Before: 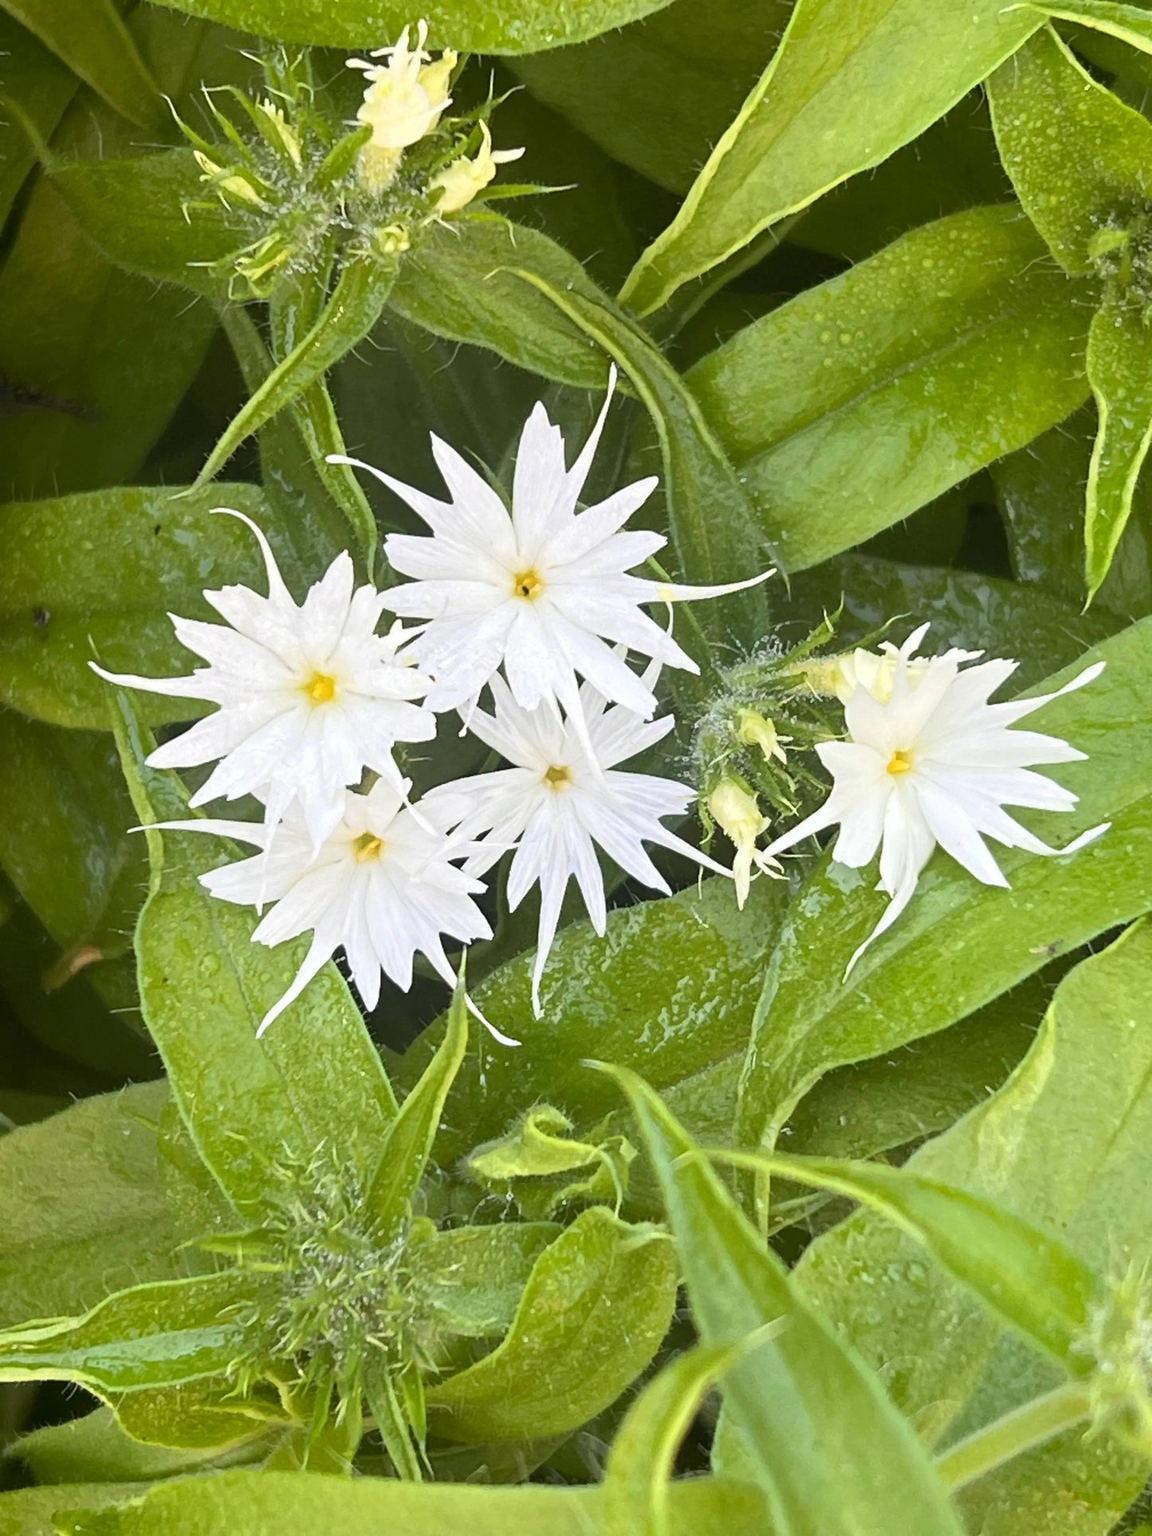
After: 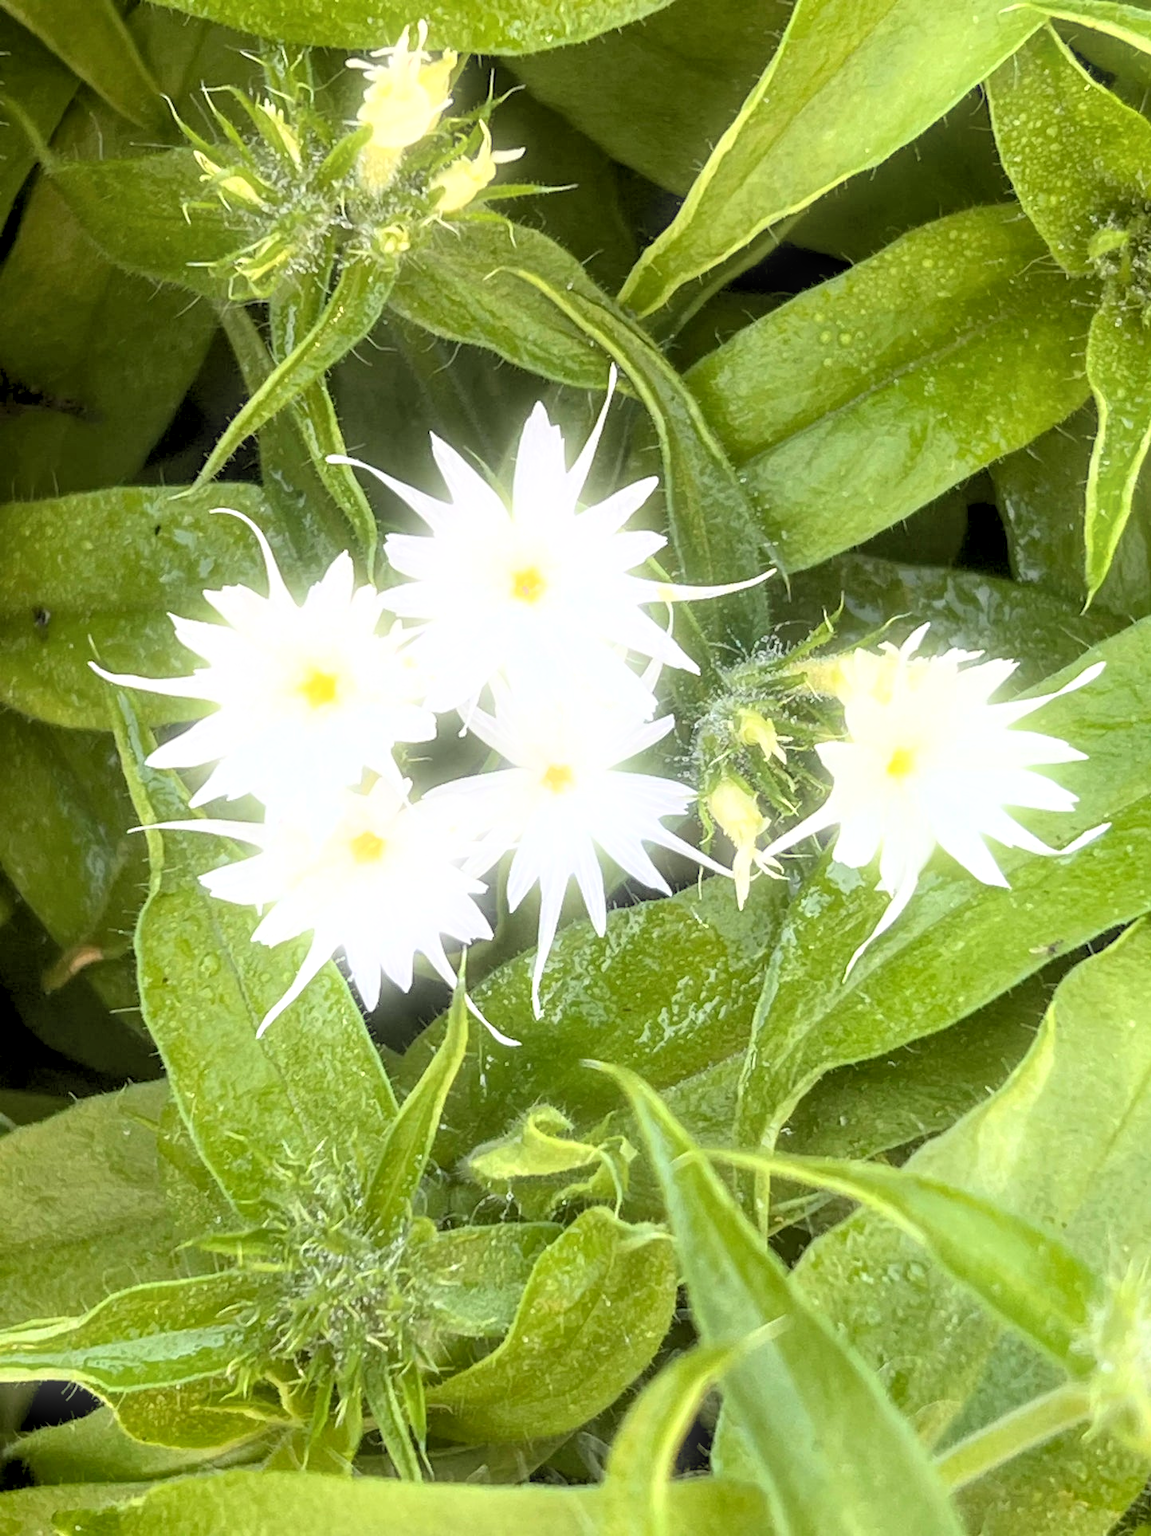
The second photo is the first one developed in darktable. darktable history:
bloom: size 5%, threshold 95%, strength 15%
rgb levels: levels [[0.013, 0.434, 0.89], [0, 0.5, 1], [0, 0.5, 1]]
local contrast: on, module defaults
